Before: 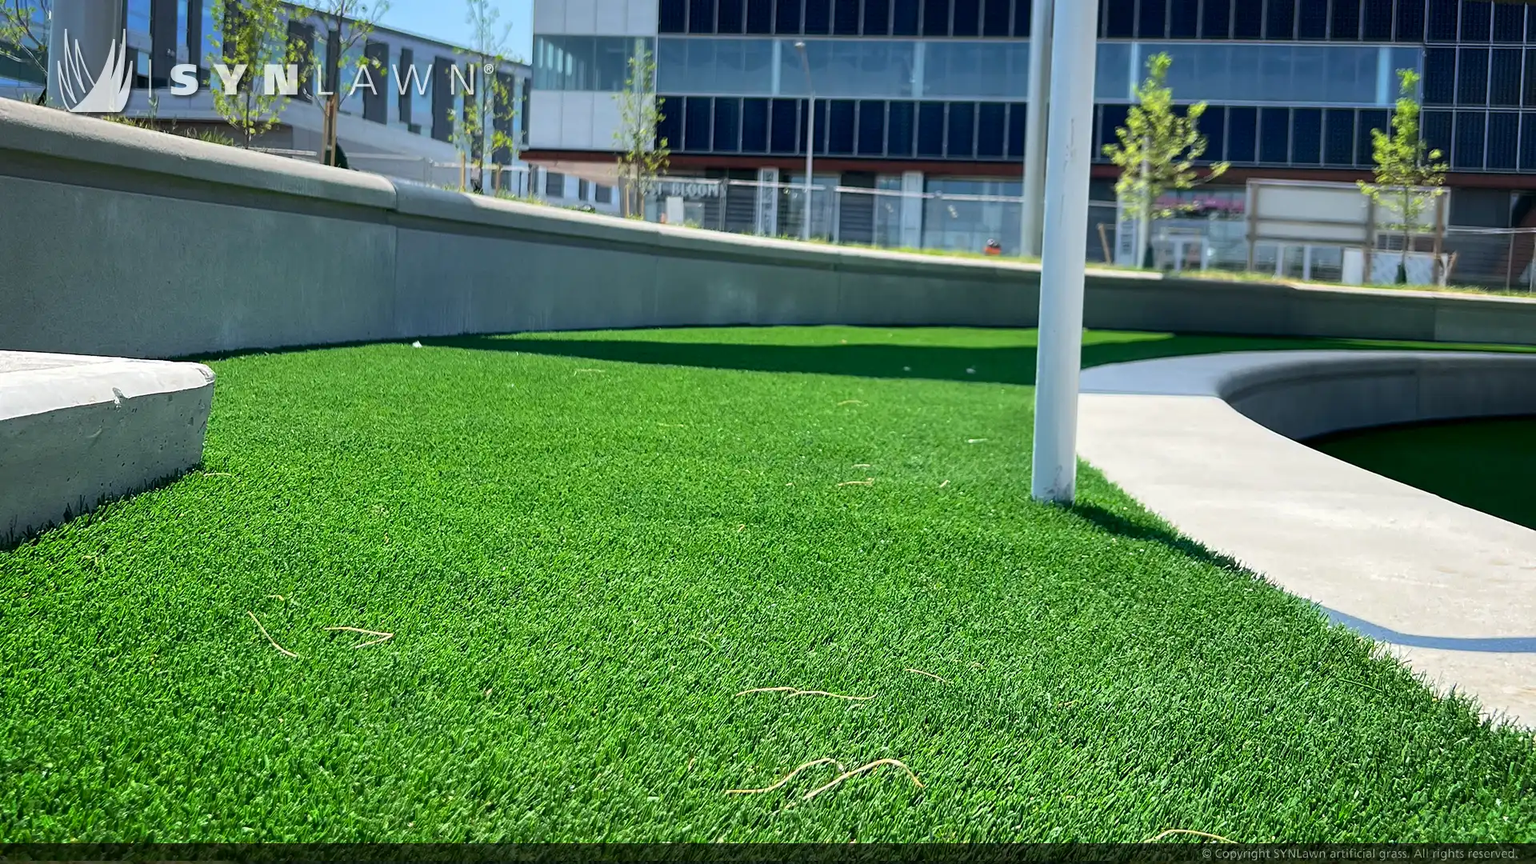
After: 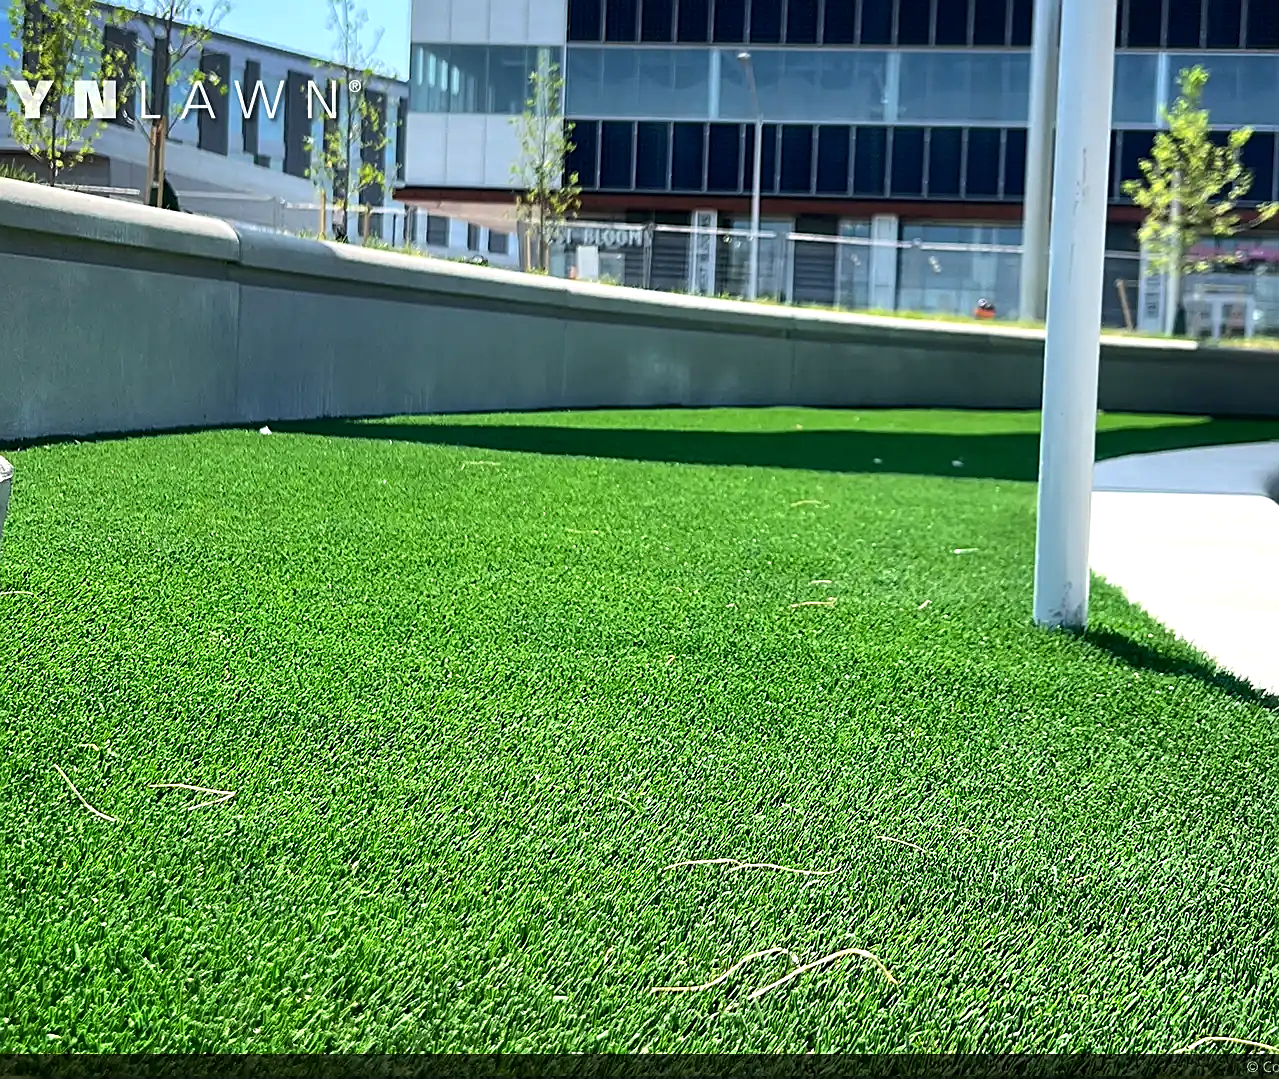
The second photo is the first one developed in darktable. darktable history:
tone equalizer: -8 EV -0.429 EV, -7 EV -0.419 EV, -6 EV -0.305 EV, -5 EV -0.202 EV, -3 EV 0.239 EV, -2 EV 0.347 EV, -1 EV 0.411 EV, +0 EV 0.397 EV, edges refinement/feathering 500, mask exposure compensation -1.57 EV, preserve details guided filter
crop and rotate: left 13.338%, right 20.037%
sharpen: on, module defaults
